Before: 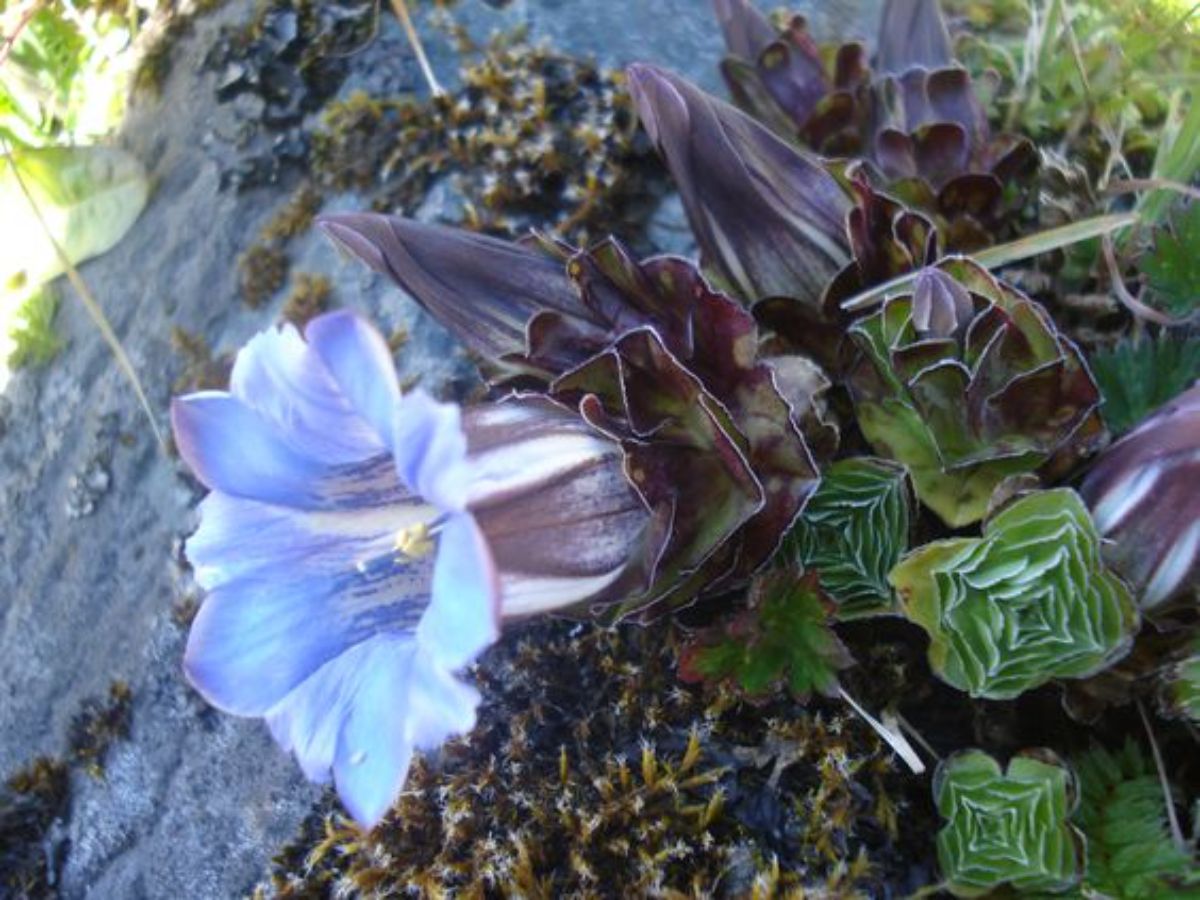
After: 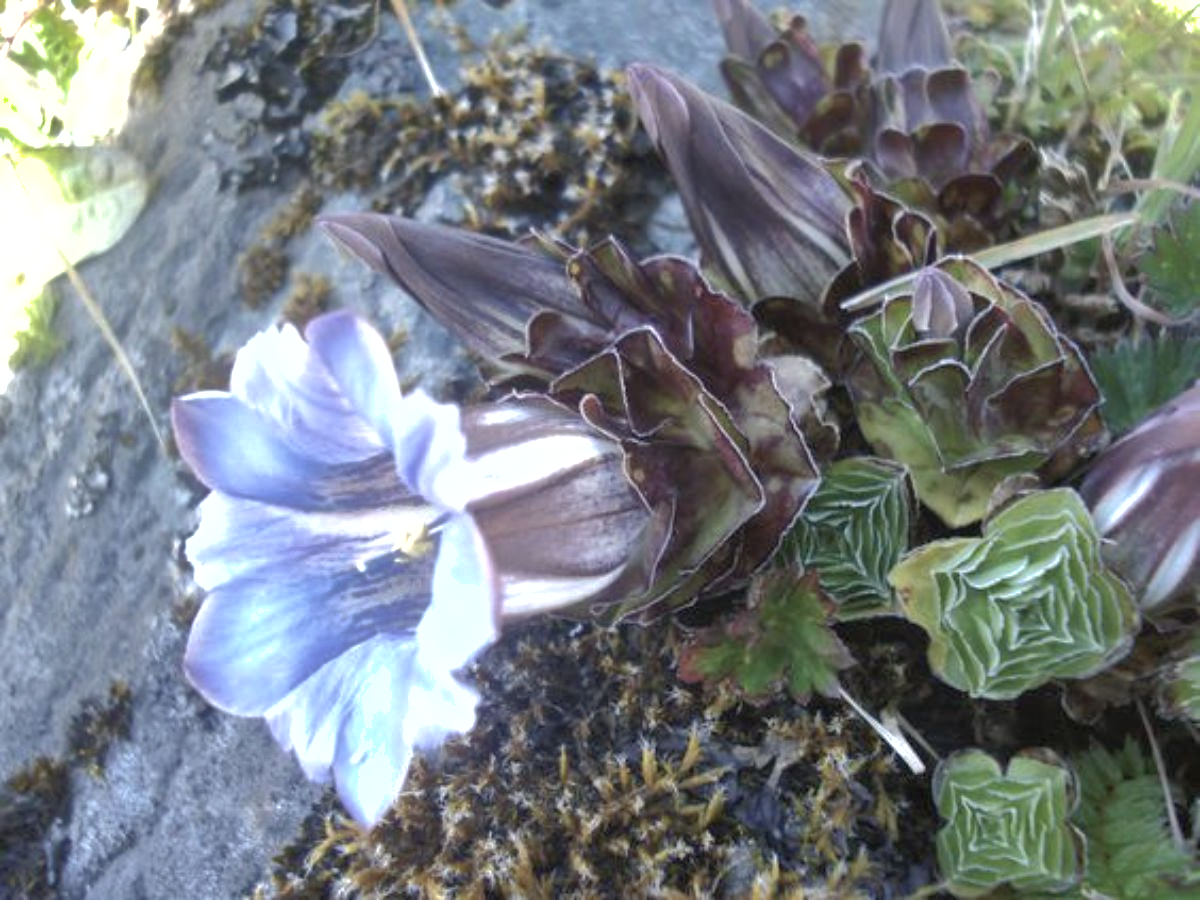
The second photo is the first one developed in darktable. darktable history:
color zones: curves: ch0 [(0, 0.558) (0.143, 0.559) (0.286, 0.529) (0.429, 0.505) (0.571, 0.5) (0.714, 0.5) (0.857, 0.5) (1, 0.558)]; ch1 [(0, 0.469) (0.01, 0.469) (0.12, 0.446) (0.248, 0.469) (0.5, 0.5) (0.748, 0.5) (0.99, 0.469) (1, 0.469)]
exposure: exposure 0.641 EV, compensate exposure bias true, compensate highlight preservation false
contrast brightness saturation: contrast 0.102, saturation -0.355
shadows and highlights: shadows 58.88, highlights -59.94
